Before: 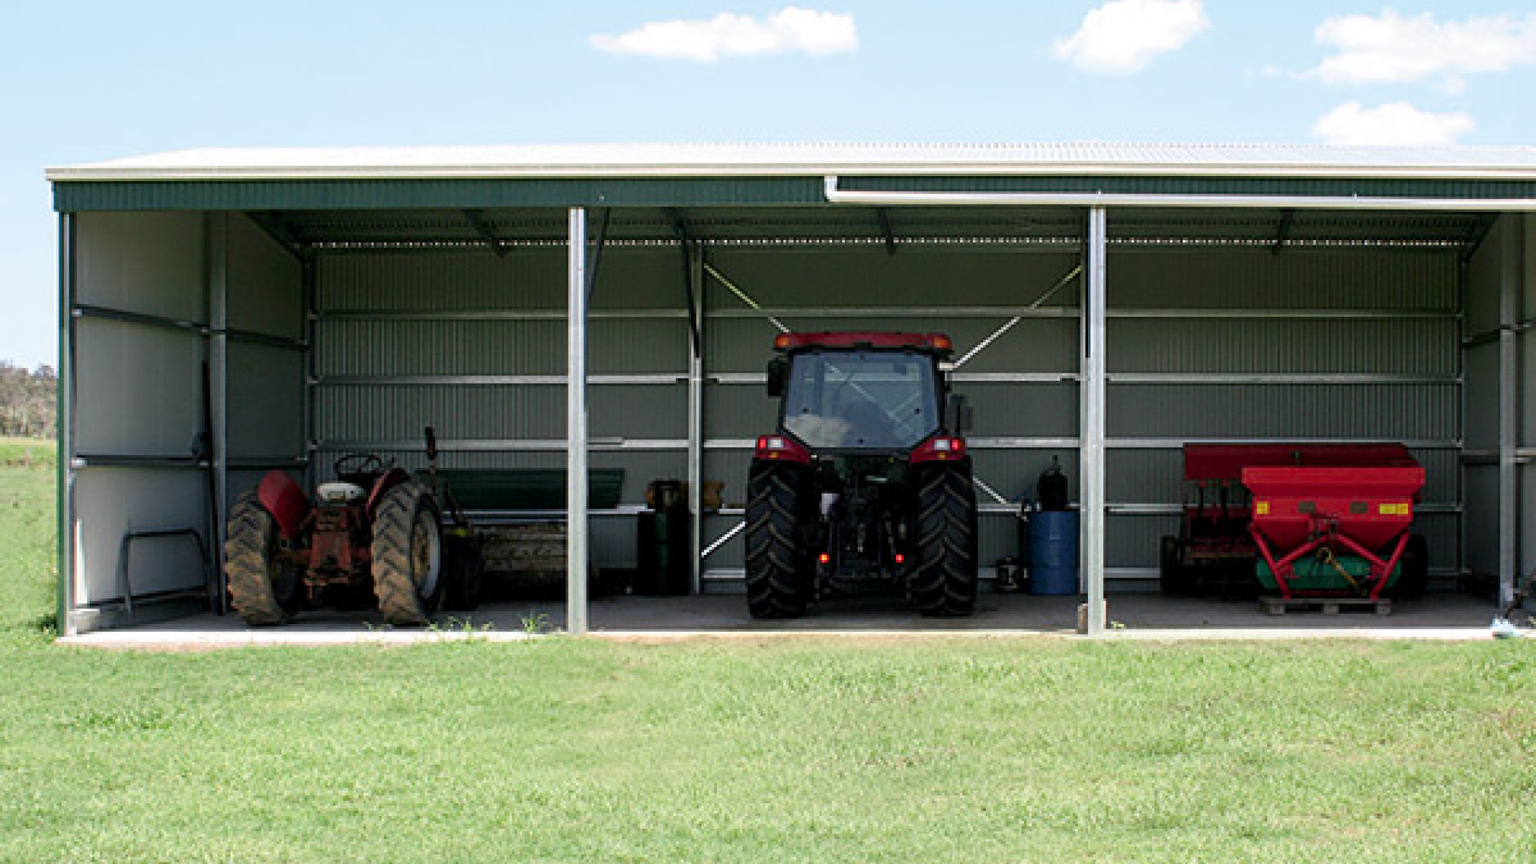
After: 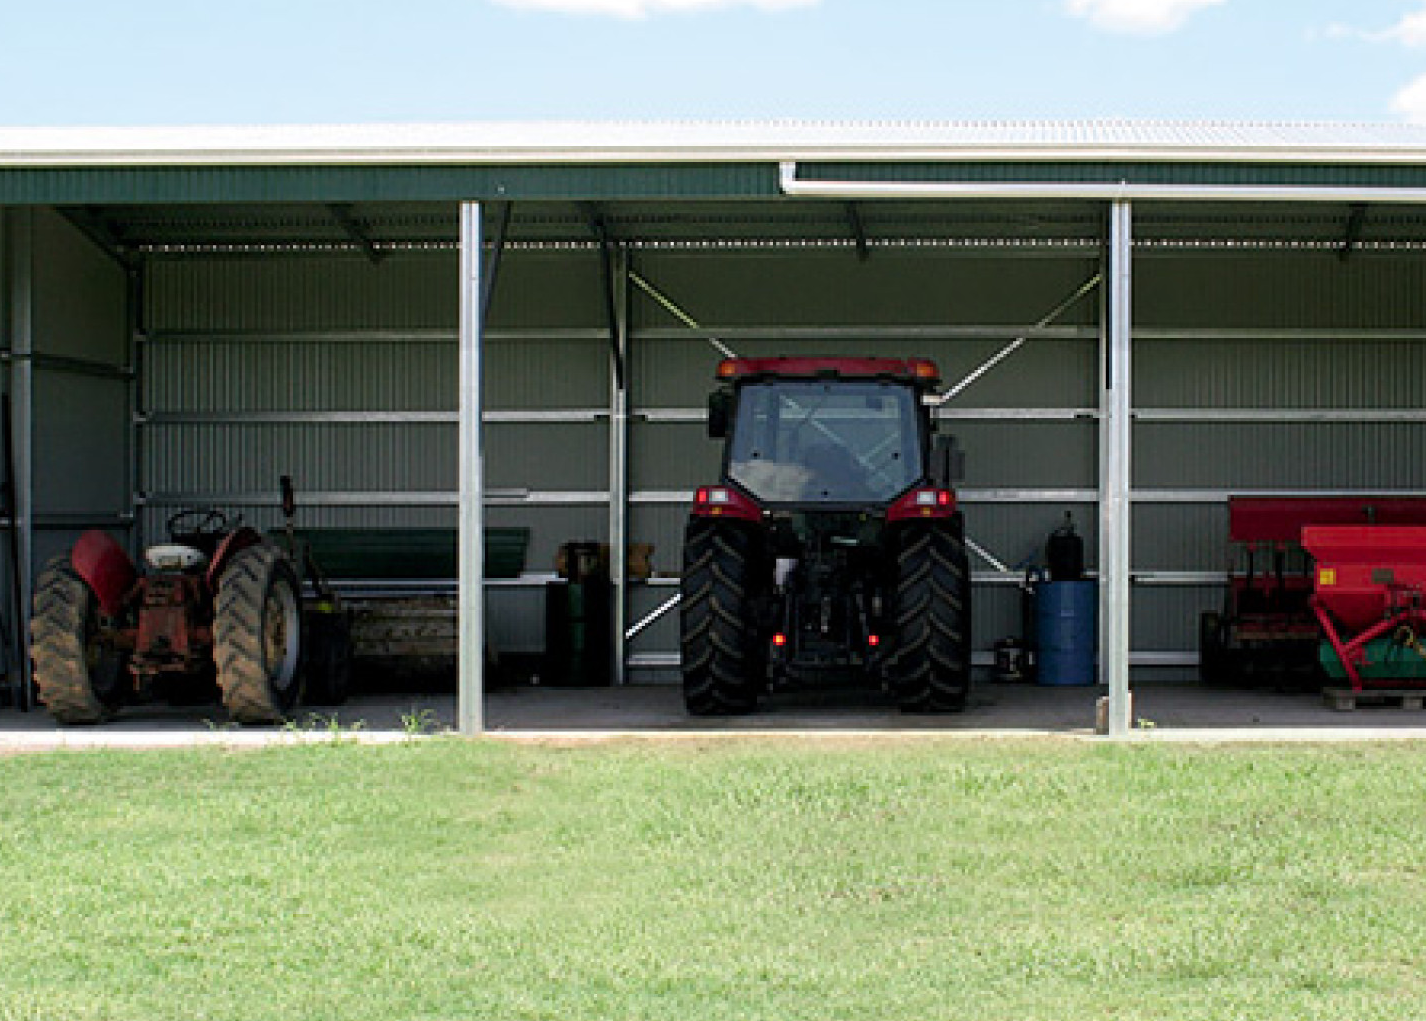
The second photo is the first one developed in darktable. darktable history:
crop and rotate: left 13.101%, top 5.377%, right 12.612%
